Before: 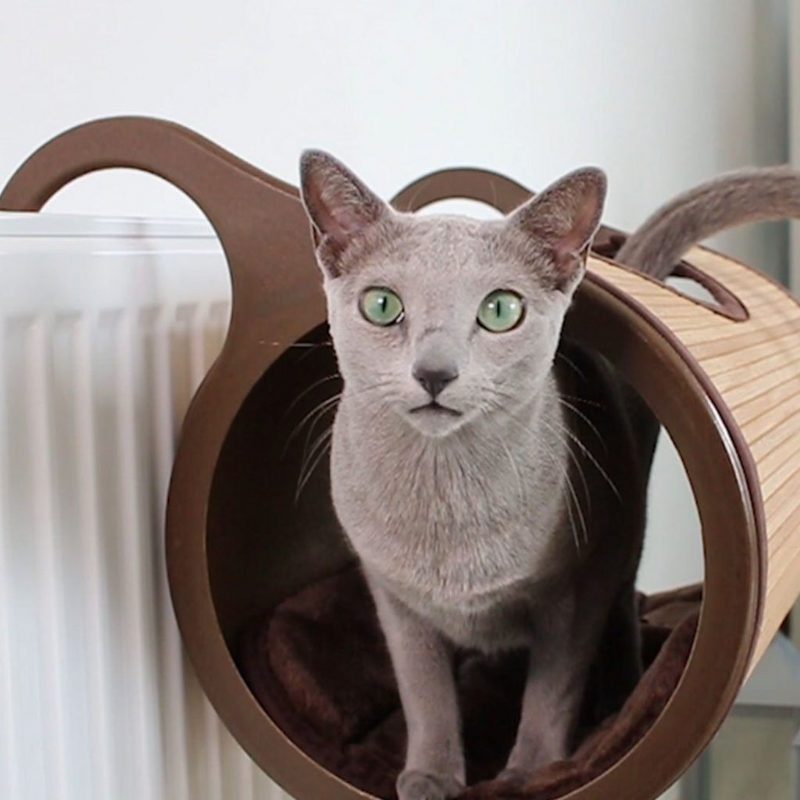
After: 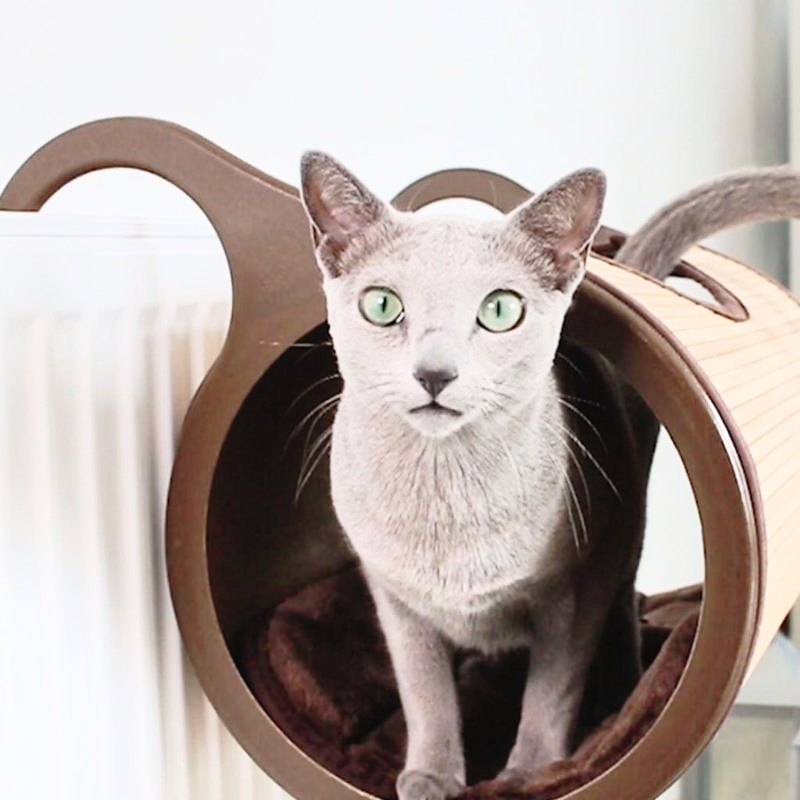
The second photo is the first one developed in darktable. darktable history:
graduated density: on, module defaults
contrast brightness saturation: contrast 0.39, brightness 0.53
tone curve: curves: ch0 [(0, 0) (0.003, 0.003) (0.011, 0.006) (0.025, 0.015) (0.044, 0.025) (0.069, 0.034) (0.1, 0.052) (0.136, 0.092) (0.177, 0.157) (0.224, 0.228) (0.277, 0.305) (0.335, 0.392) (0.399, 0.466) (0.468, 0.543) (0.543, 0.612) (0.623, 0.692) (0.709, 0.78) (0.801, 0.865) (0.898, 0.935) (1, 1)], preserve colors none
